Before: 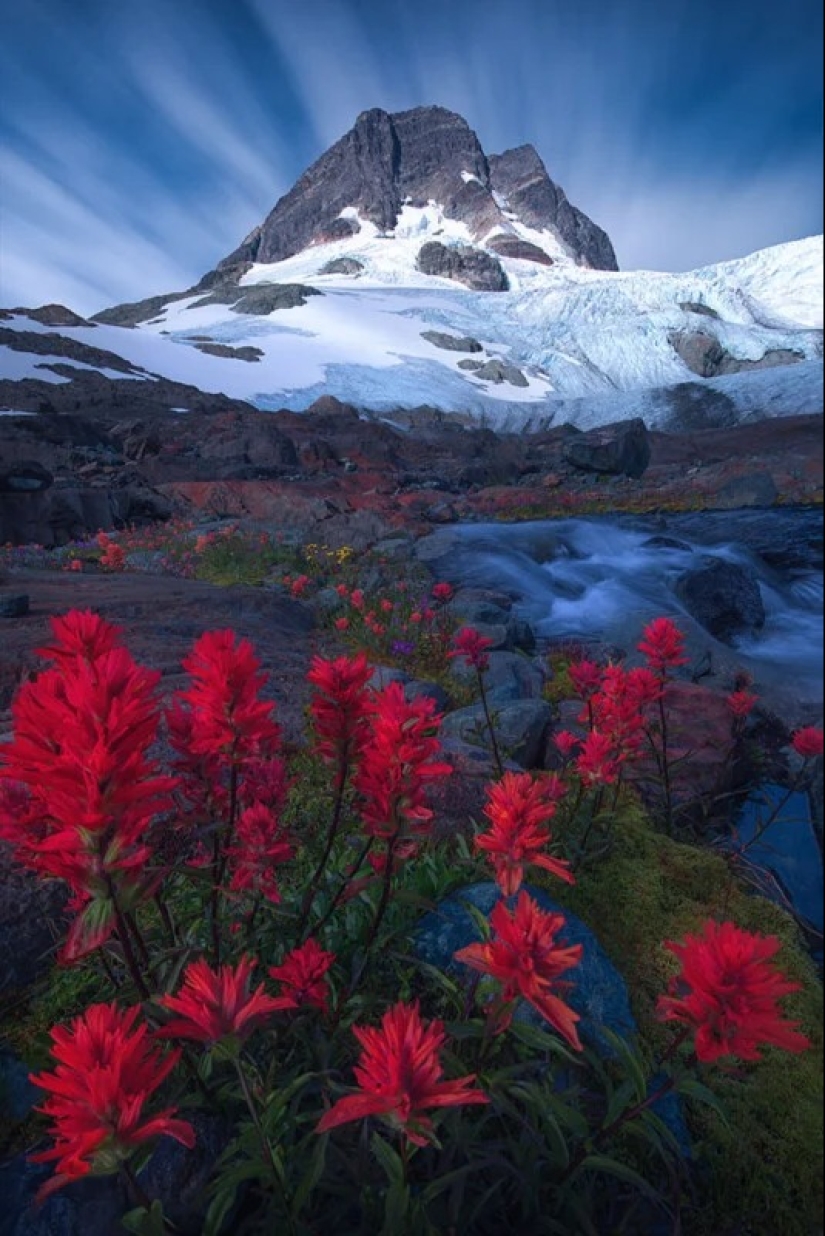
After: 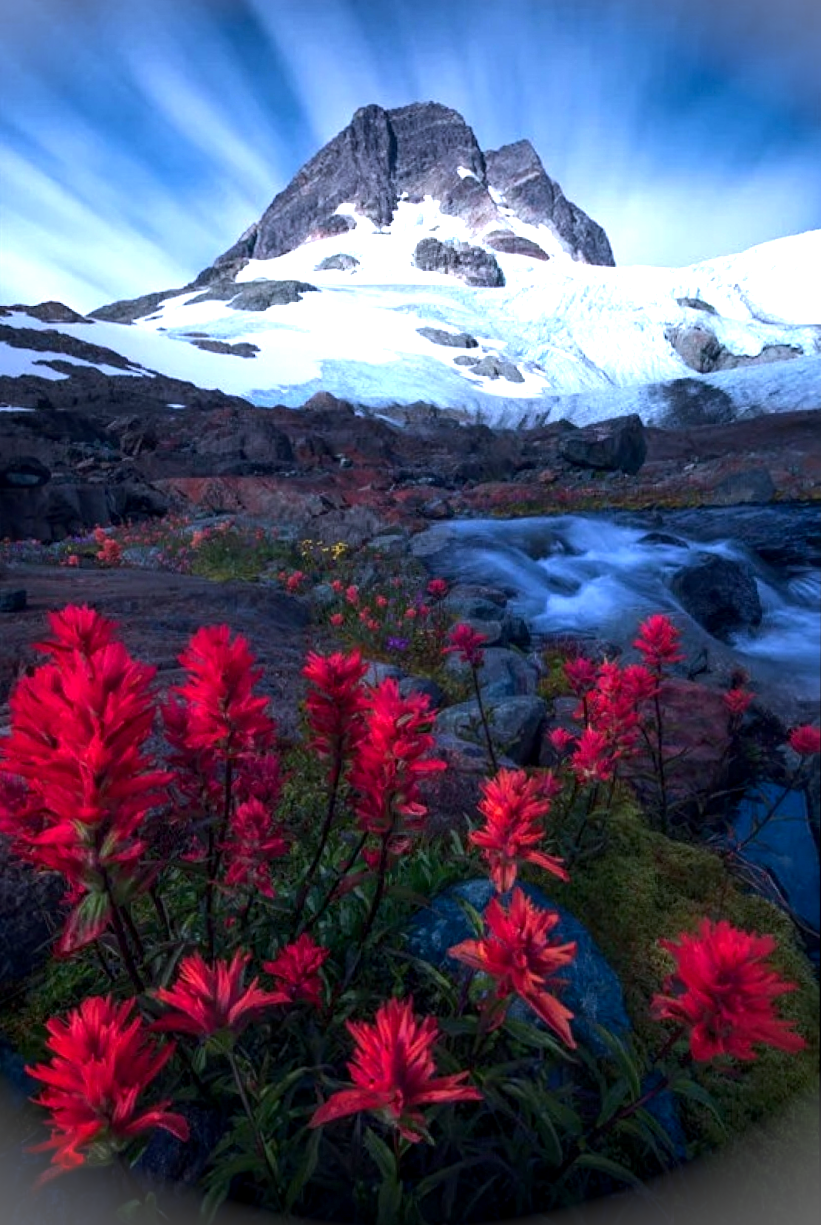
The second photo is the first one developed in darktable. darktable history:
rotate and perspective: rotation 0.192°, lens shift (horizontal) -0.015, crop left 0.005, crop right 0.996, crop top 0.006, crop bottom 0.99
exposure: black level correction 0.005, exposure 0.417 EV, compensate highlight preservation false
white balance: red 0.974, blue 1.044
tone equalizer: -8 EV -0.75 EV, -7 EV -0.7 EV, -6 EV -0.6 EV, -5 EV -0.4 EV, -3 EV 0.4 EV, -2 EV 0.6 EV, -1 EV 0.7 EV, +0 EV 0.75 EV, edges refinement/feathering 500, mask exposure compensation -1.57 EV, preserve details no
rgb curve: mode RGB, independent channels
vignetting: fall-off start 100%, brightness 0.3, saturation 0
